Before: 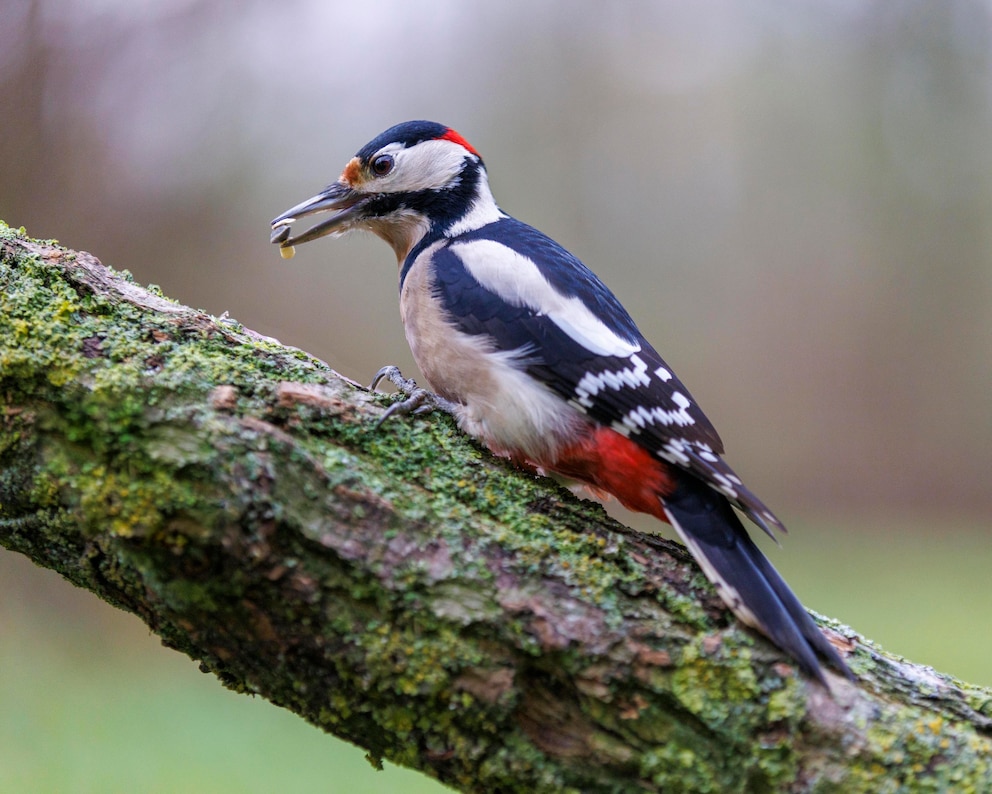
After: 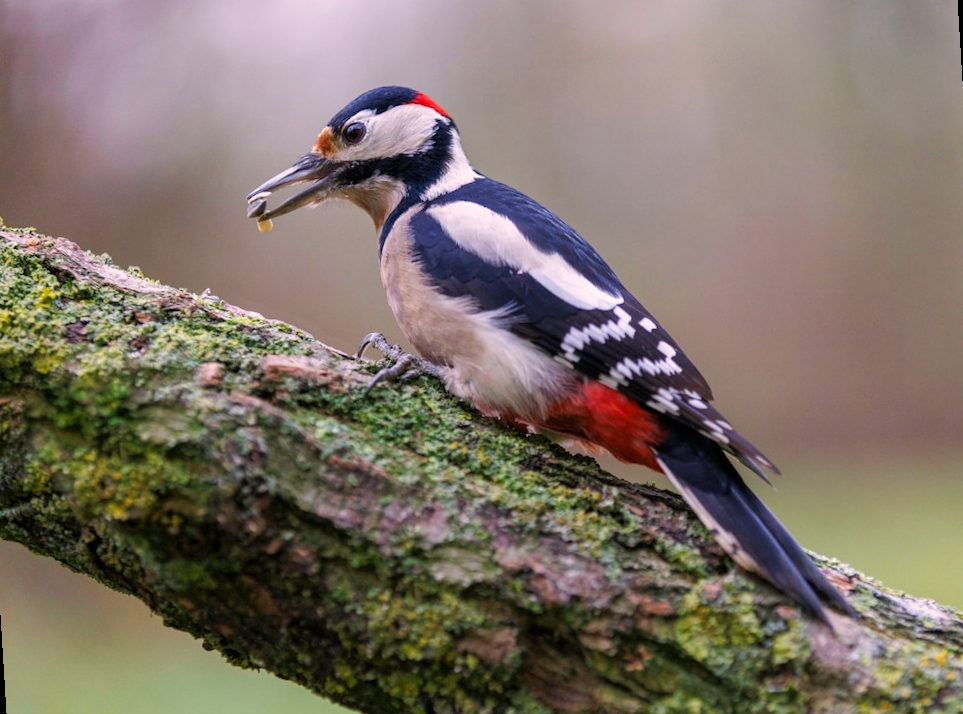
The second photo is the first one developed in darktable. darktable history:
color correction: highlights a* 7.34, highlights b* 4.37
rotate and perspective: rotation -3.52°, crop left 0.036, crop right 0.964, crop top 0.081, crop bottom 0.919
